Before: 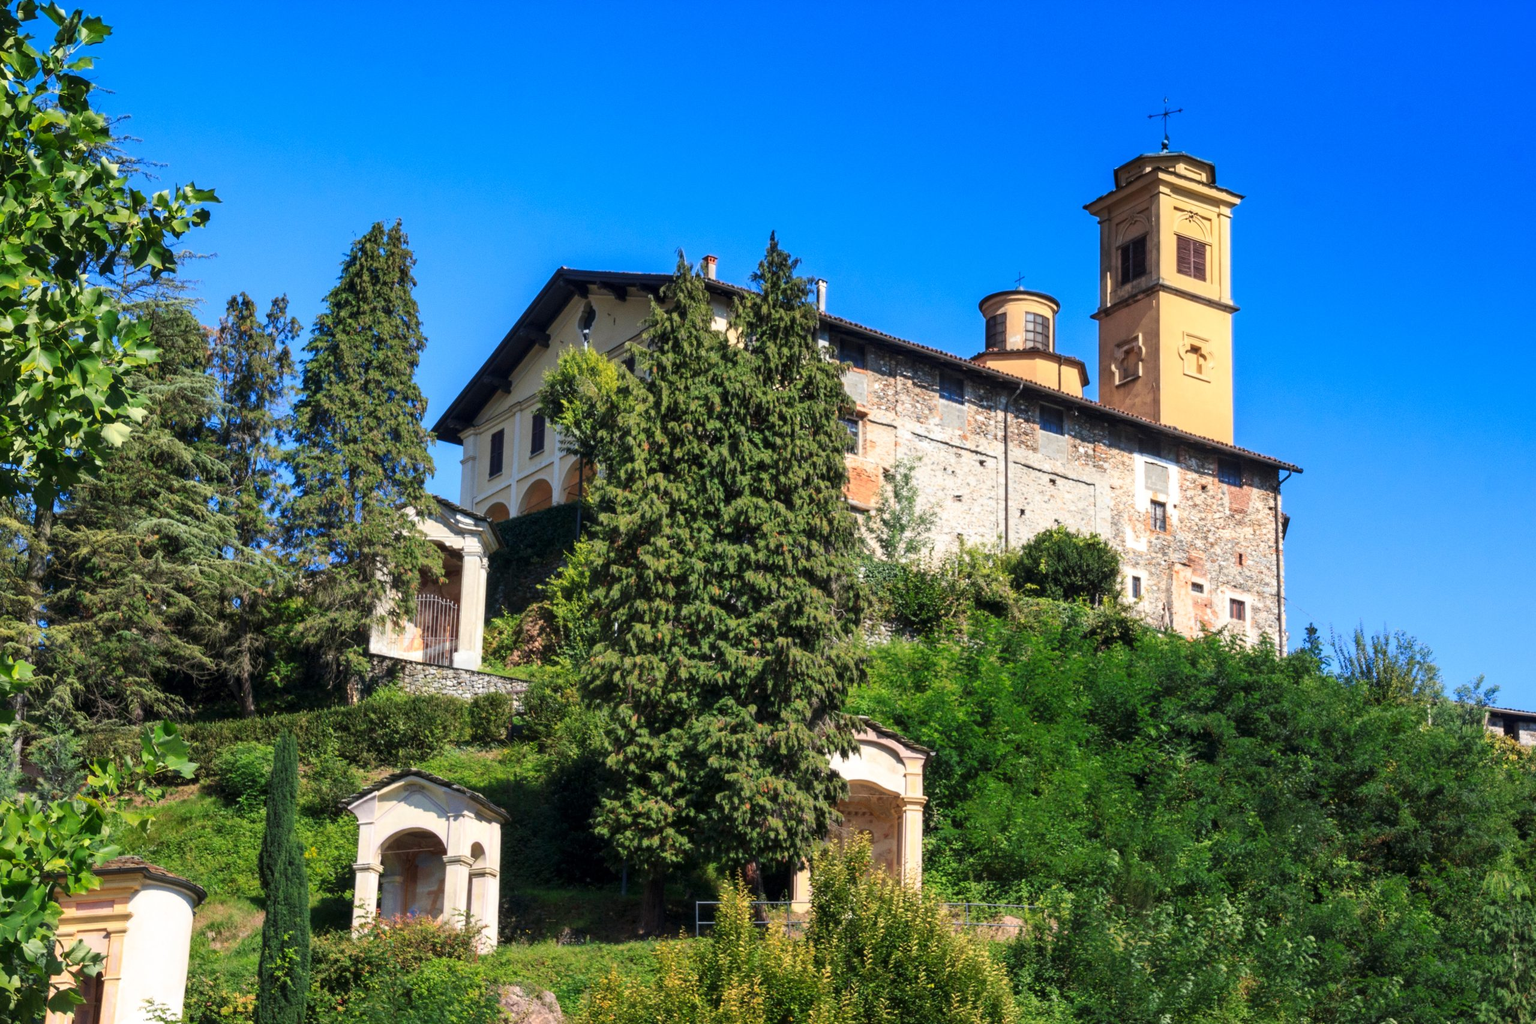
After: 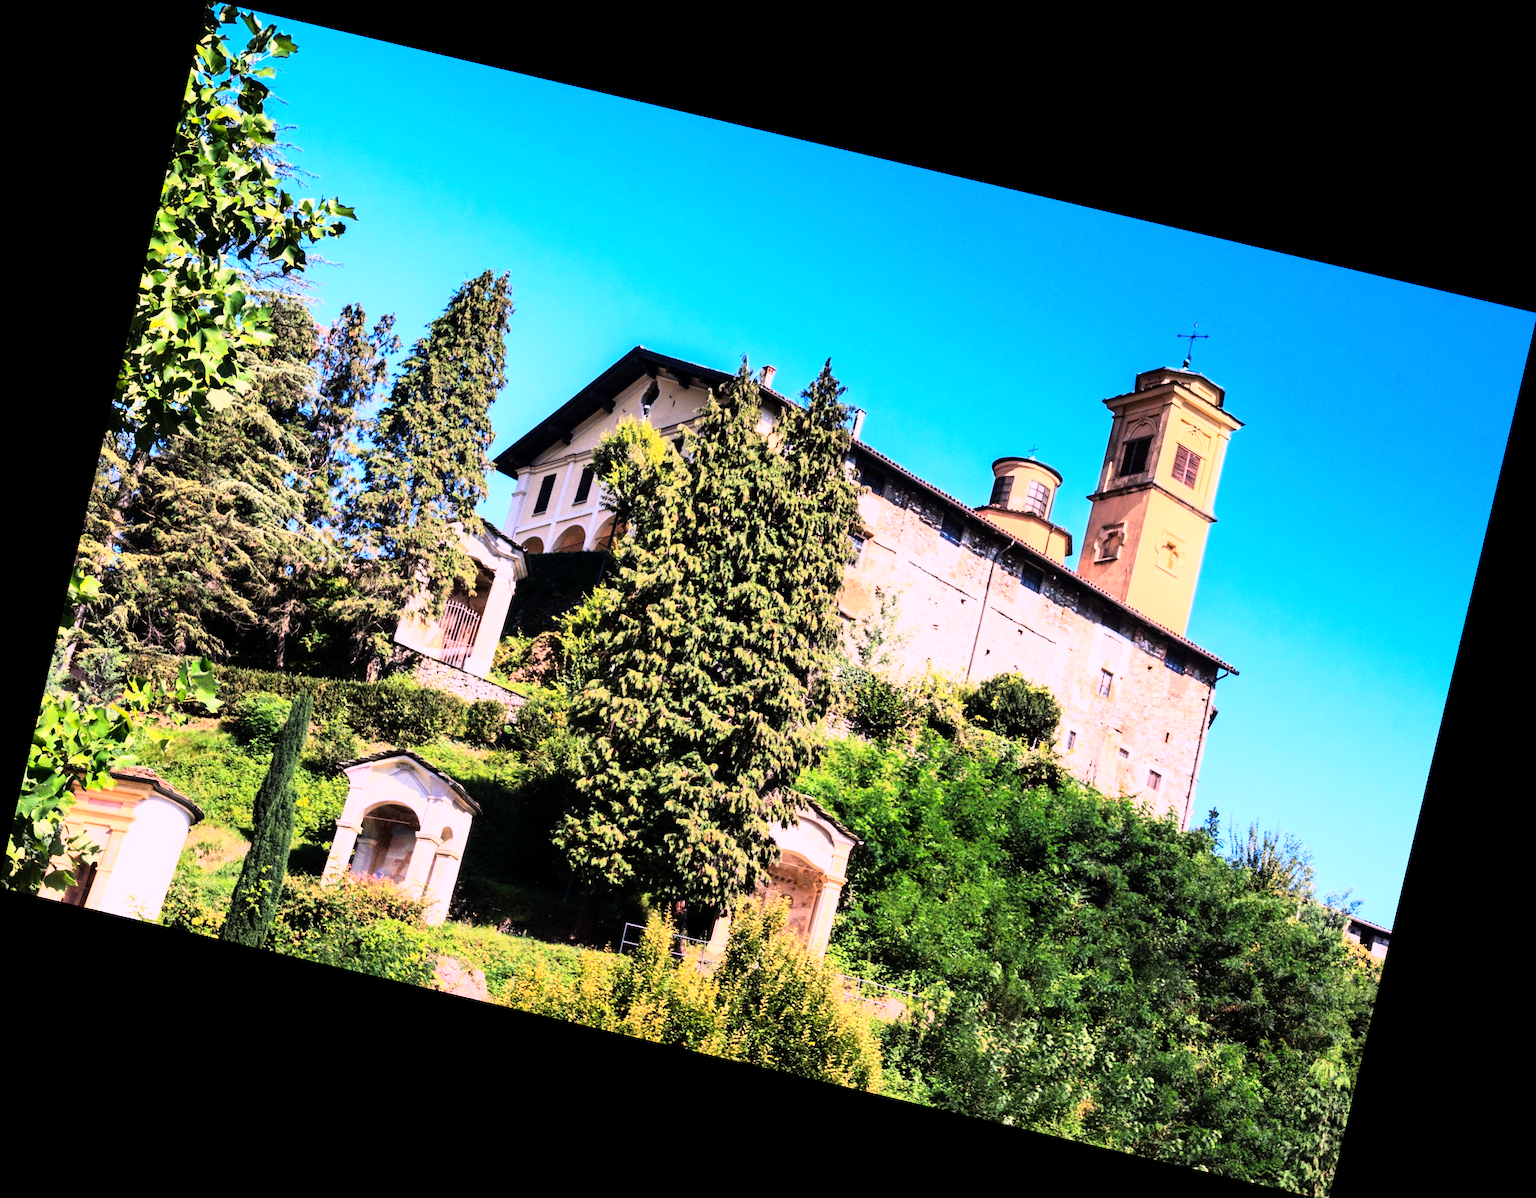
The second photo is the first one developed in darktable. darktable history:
crop and rotate: left 0.126%
white balance: red 1.188, blue 1.11
rotate and perspective: rotation 13.27°, automatic cropping off
rgb curve: curves: ch0 [(0, 0) (0.21, 0.15) (0.24, 0.21) (0.5, 0.75) (0.75, 0.96) (0.89, 0.99) (1, 1)]; ch1 [(0, 0.02) (0.21, 0.13) (0.25, 0.2) (0.5, 0.67) (0.75, 0.9) (0.89, 0.97) (1, 1)]; ch2 [(0, 0.02) (0.21, 0.13) (0.25, 0.2) (0.5, 0.67) (0.75, 0.9) (0.89, 0.97) (1, 1)], compensate middle gray true
